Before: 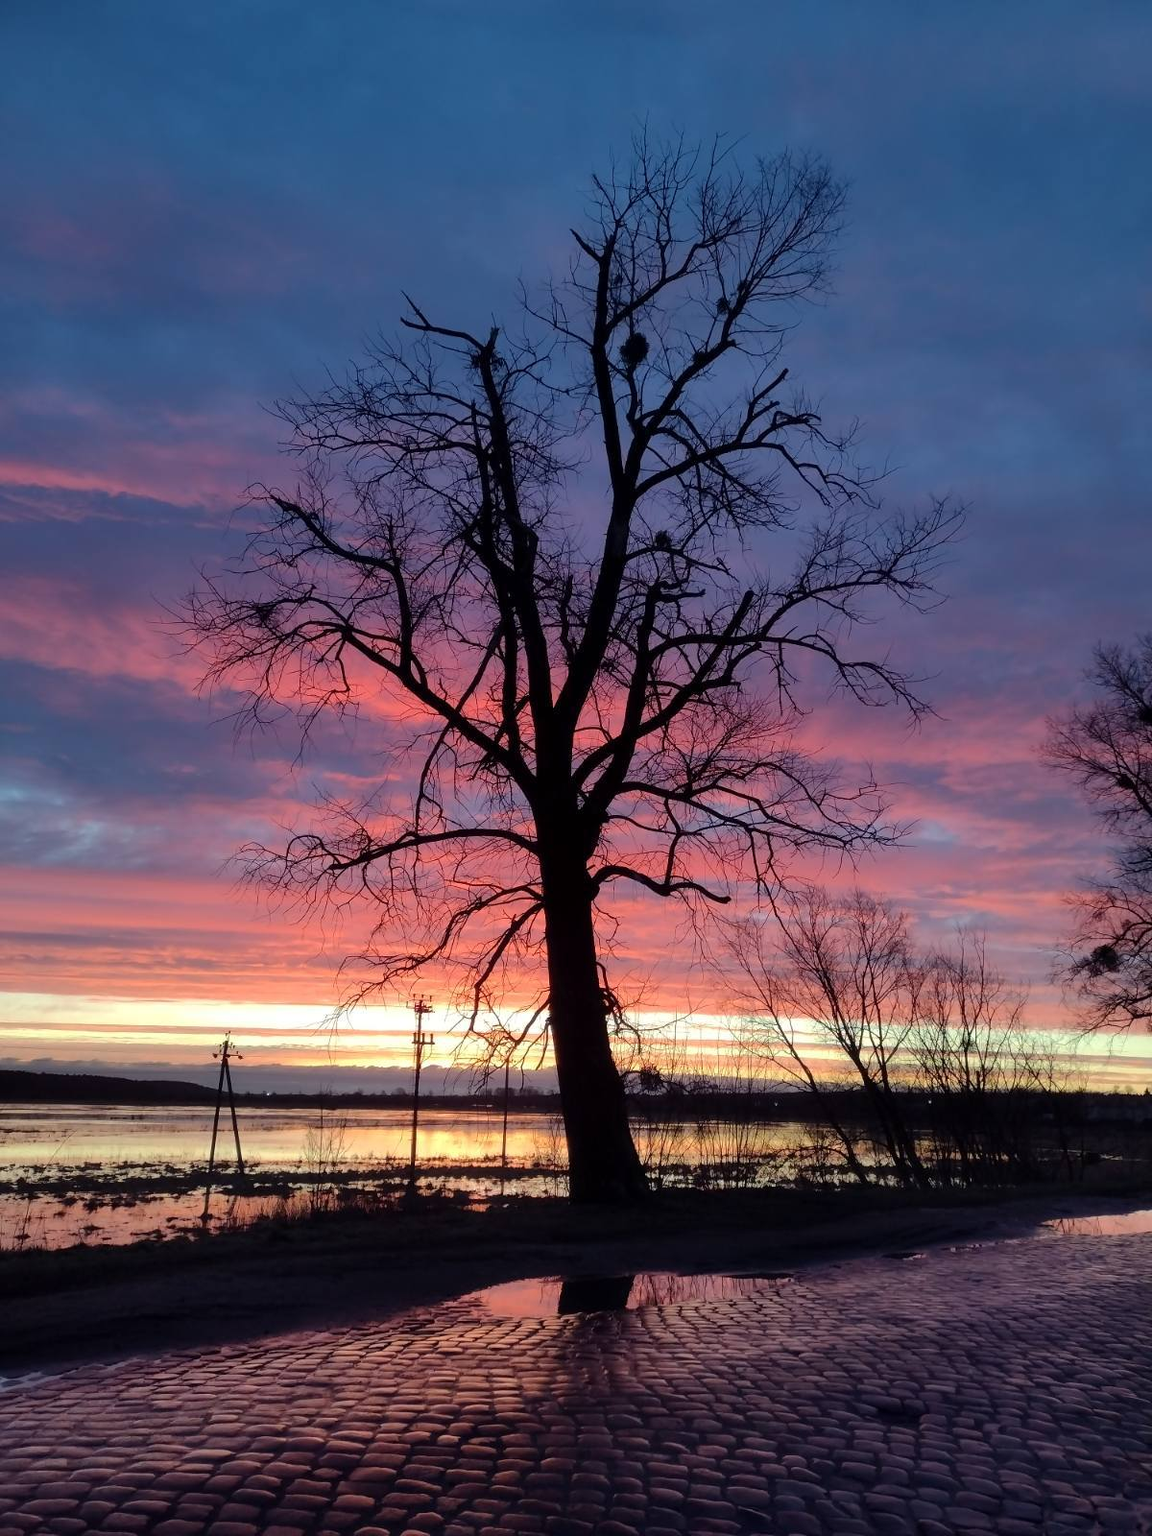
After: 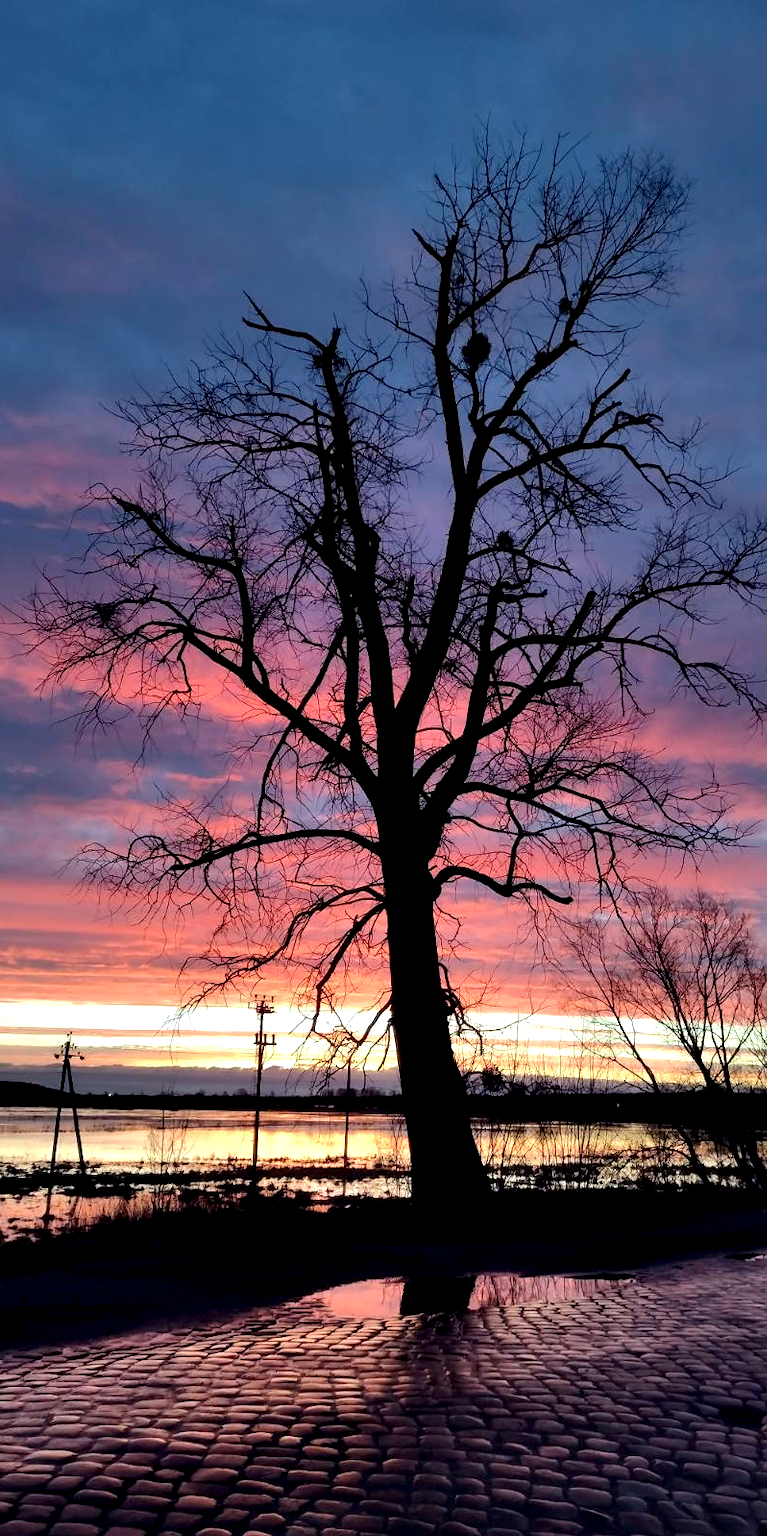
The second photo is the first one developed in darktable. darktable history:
contrast equalizer: y [[0.6 ×6], [0.55 ×6], [0 ×6], [0 ×6], [0 ×6]]
crop and rotate: left 13.791%, right 19.606%
